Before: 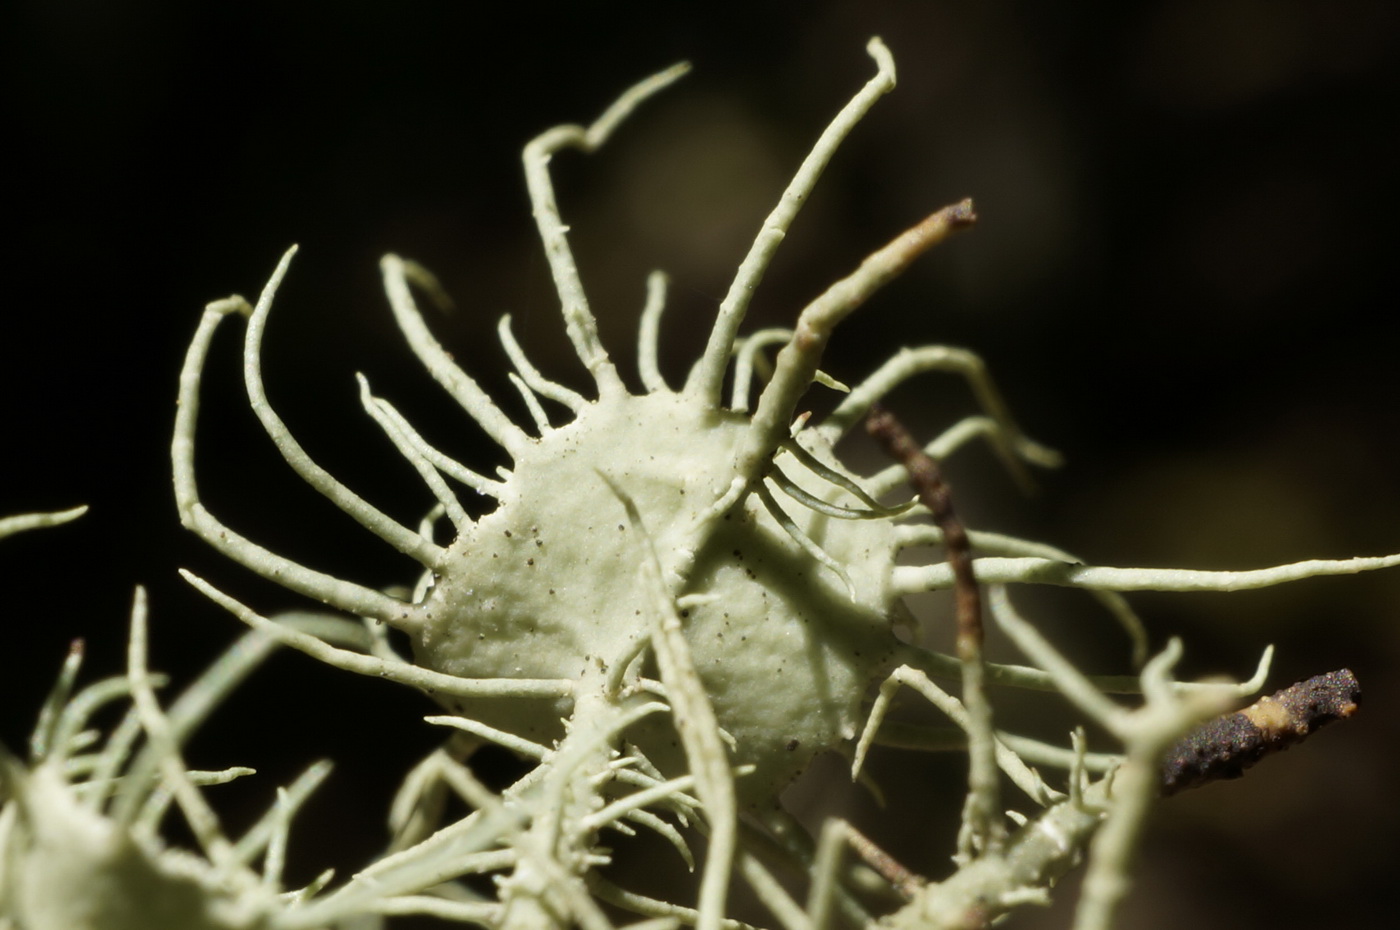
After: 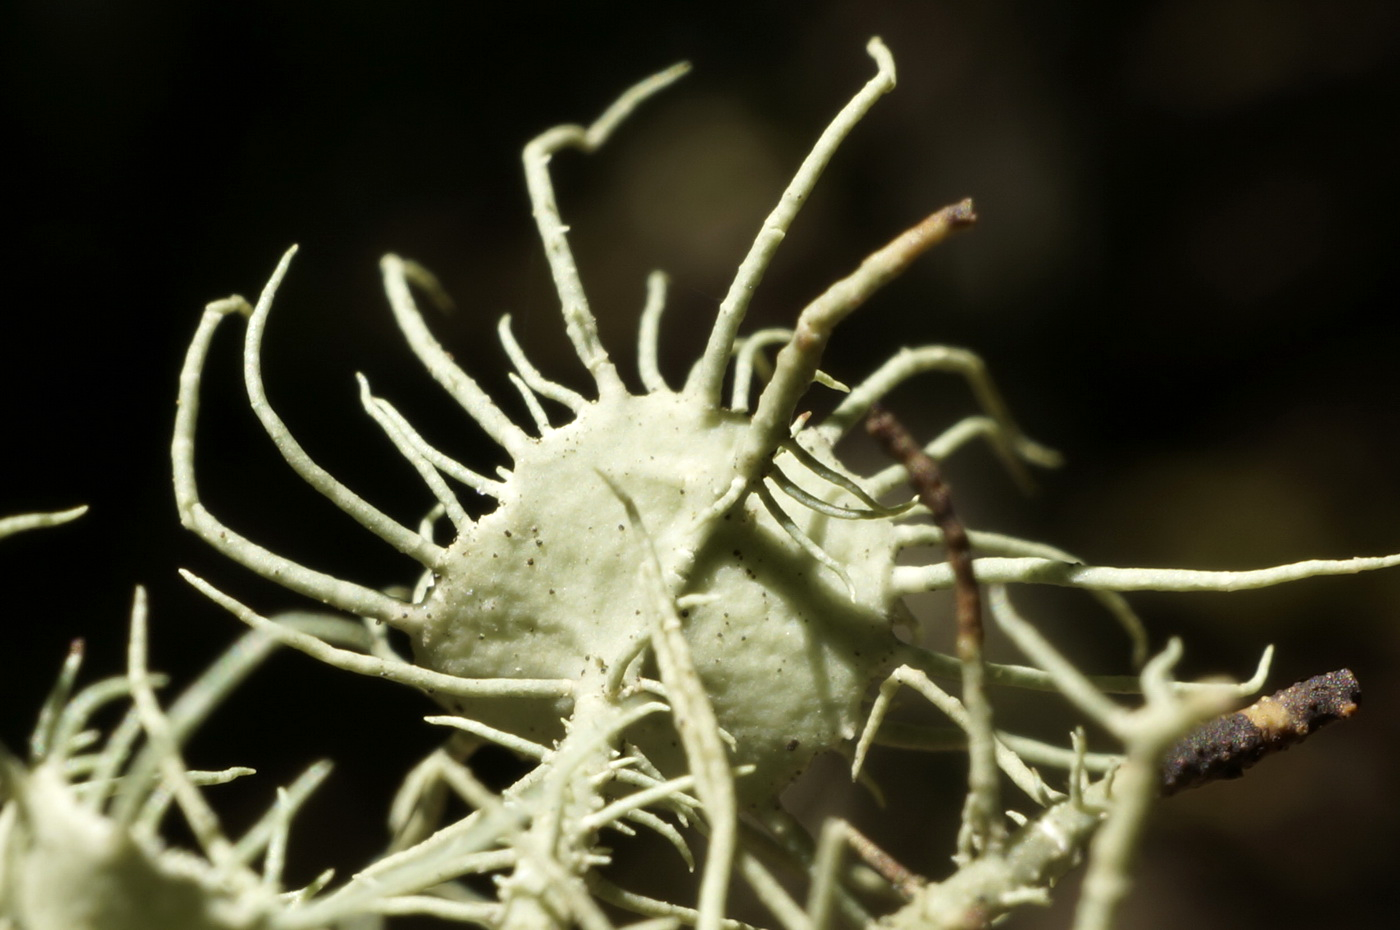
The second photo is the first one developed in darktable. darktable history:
tone equalizer: on, module defaults
exposure: exposure 0.214 EV, compensate exposure bias true, compensate highlight preservation false
